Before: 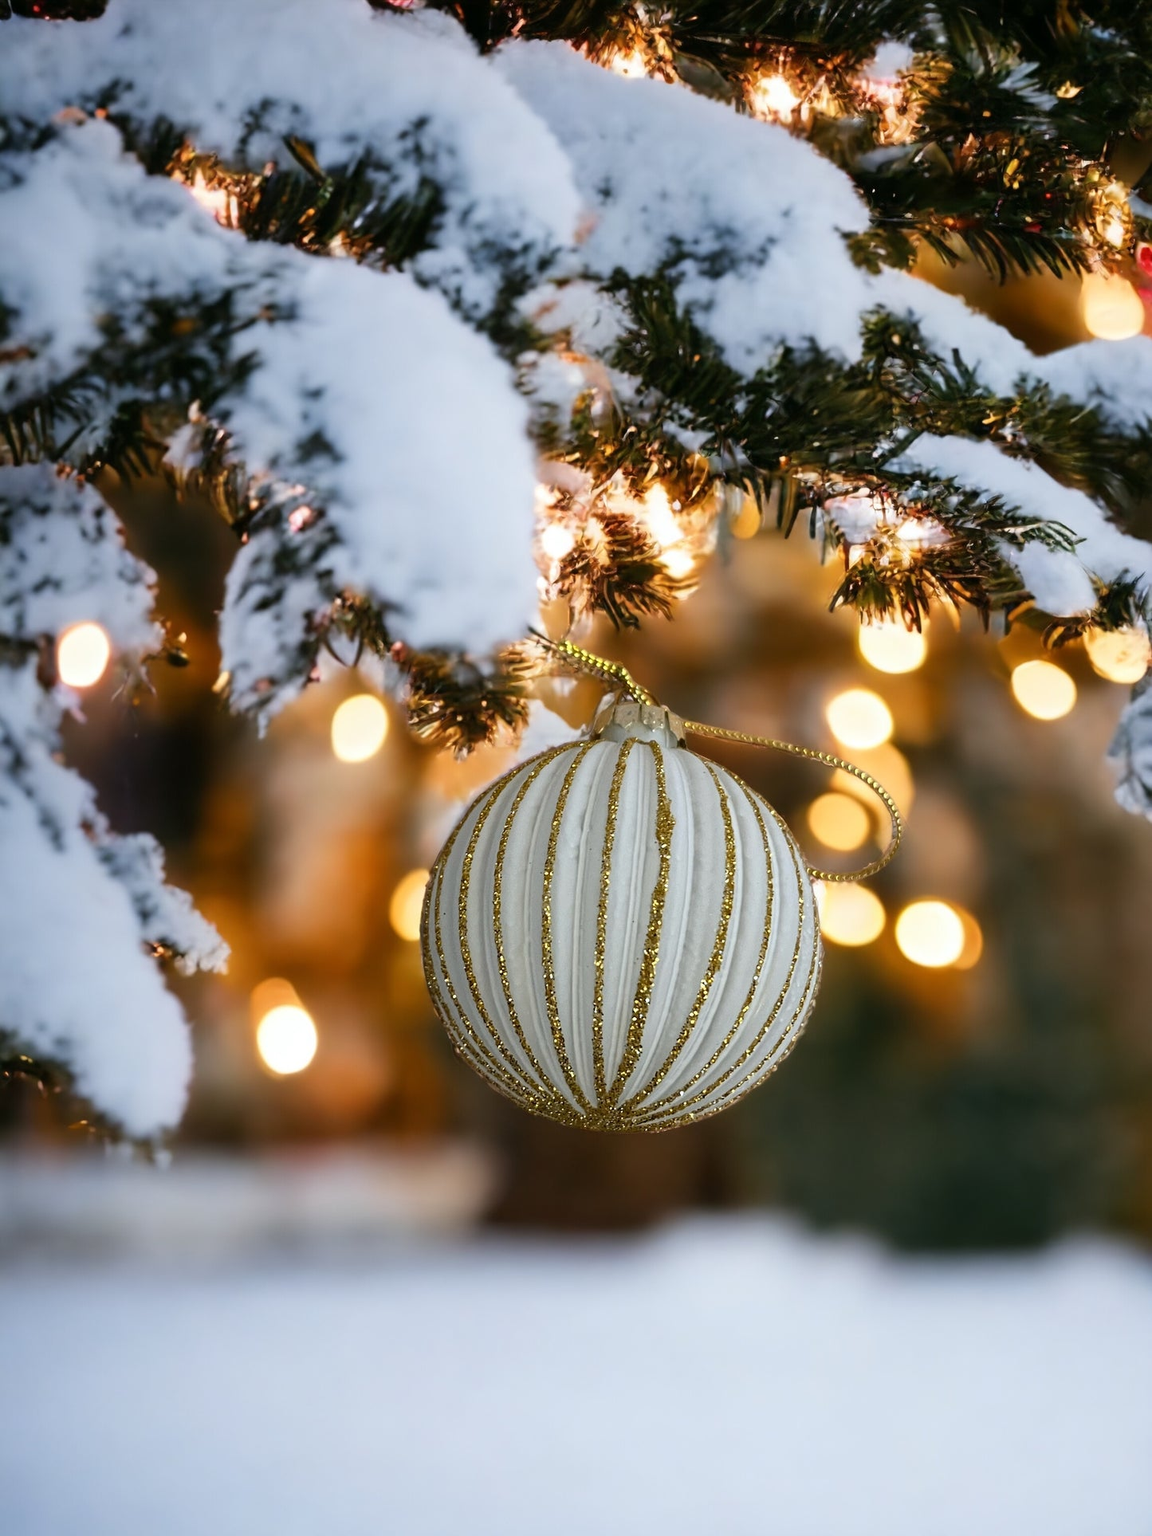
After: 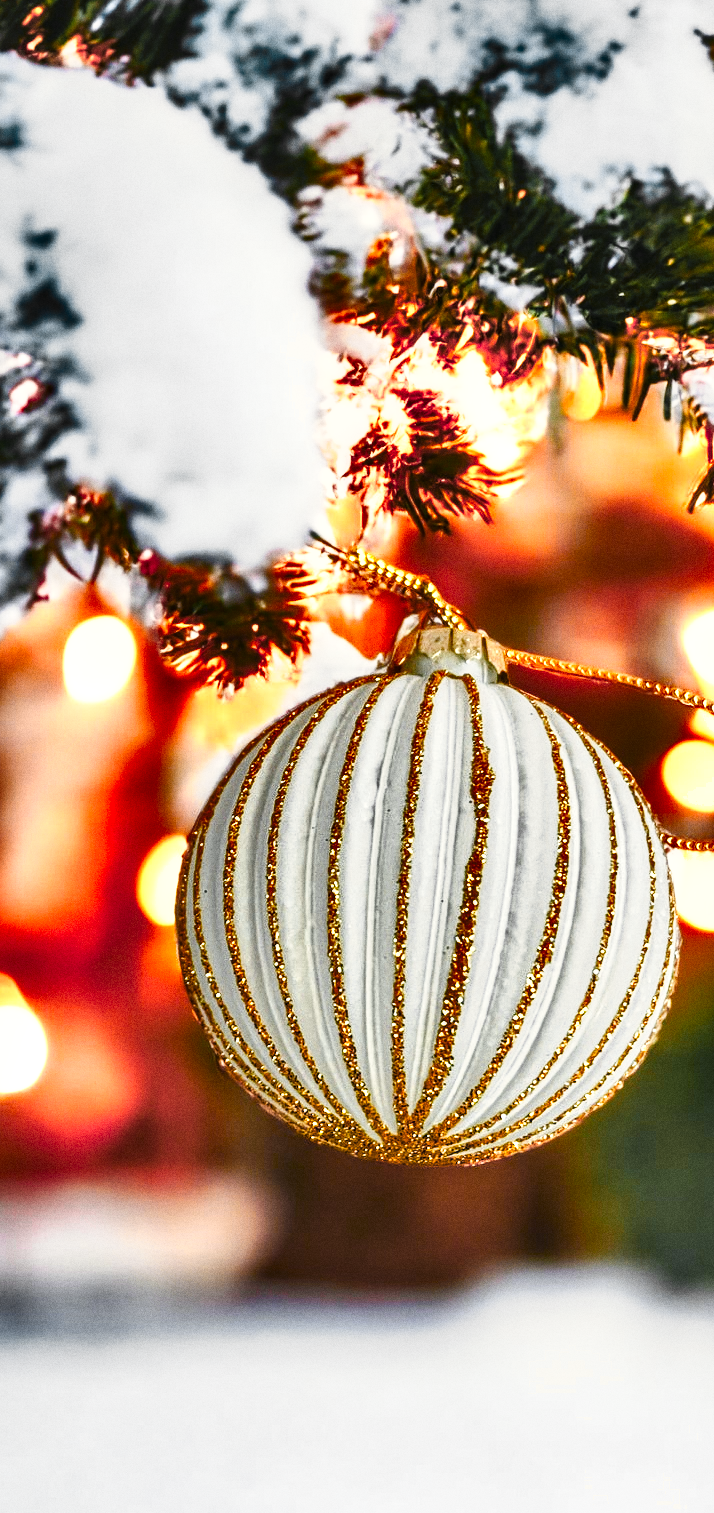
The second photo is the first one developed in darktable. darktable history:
grain: on, module defaults
shadows and highlights: shadows 20.91, highlights -82.73, soften with gaussian
crop and rotate: angle 0.02°, left 24.353%, top 13.219%, right 26.156%, bottom 8.224%
color correction: highlights b* 3
color zones: curves: ch0 [(0.257, 0.558) (0.75, 0.565)]; ch1 [(0.004, 0.857) (0.14, 0.416) (0.257, 0.695) (0.442, 0.032) (0.736, 0.266) (0.891, 0.741)]; ch2 [(0, 0.623) (0.112, 0.436) (0.271, 0.474) (0.516, 0.64) (0.743, 0.286)]
local contrast: on, module defaults
tone curve: curves: ch0 [(0, 0) (0.003, 0.003) (0.011, 0.009) (0.025, 0.022) (0.044, 0.037) (0.069, 0.051) (0.1, 0.079) (0.136, 0.114) (0.177, 0.152) (0.224, 0.212) (0.277, 0.281) (0.335, 0.358) (0.399, 0.459) (0.468, 0.573) (0.543, 0.684) (0.623, 0.779) (0.709, 0.866) (0.801, 0.949) (0.898, 0.98) (1, 1)], preserve colors none
color balance rgb: perceptual saturation grading › global saturation 20%, perceptual saturation grading › highlights -50%, perceptual saturation grading › shadows 30%, perceptual brilliance grading › global brilliance 10%, perceptual brilliance grading › shadows 15%
